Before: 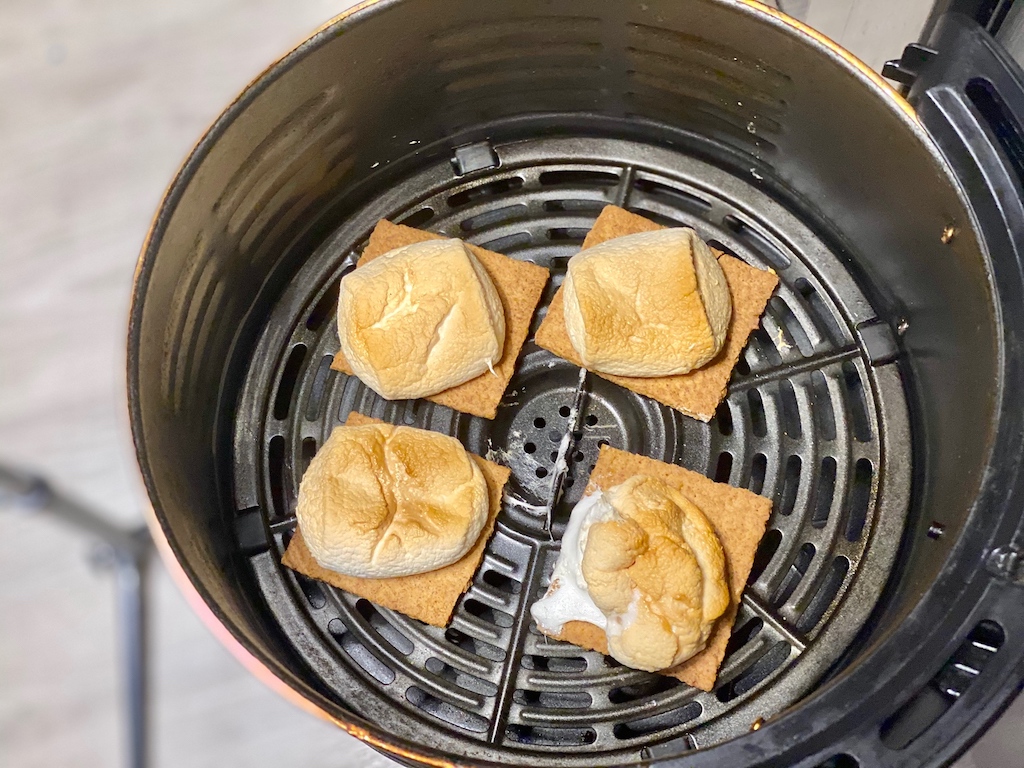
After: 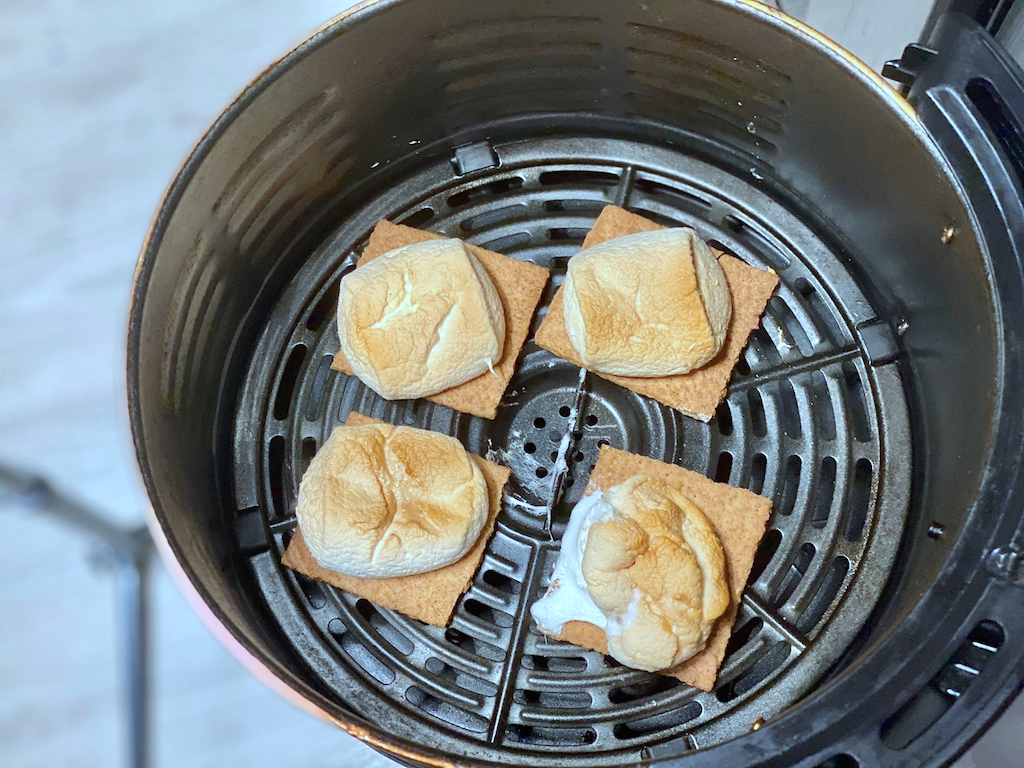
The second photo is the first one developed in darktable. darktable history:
color correction: highlights a* -9.69, highlights b* -21.61
